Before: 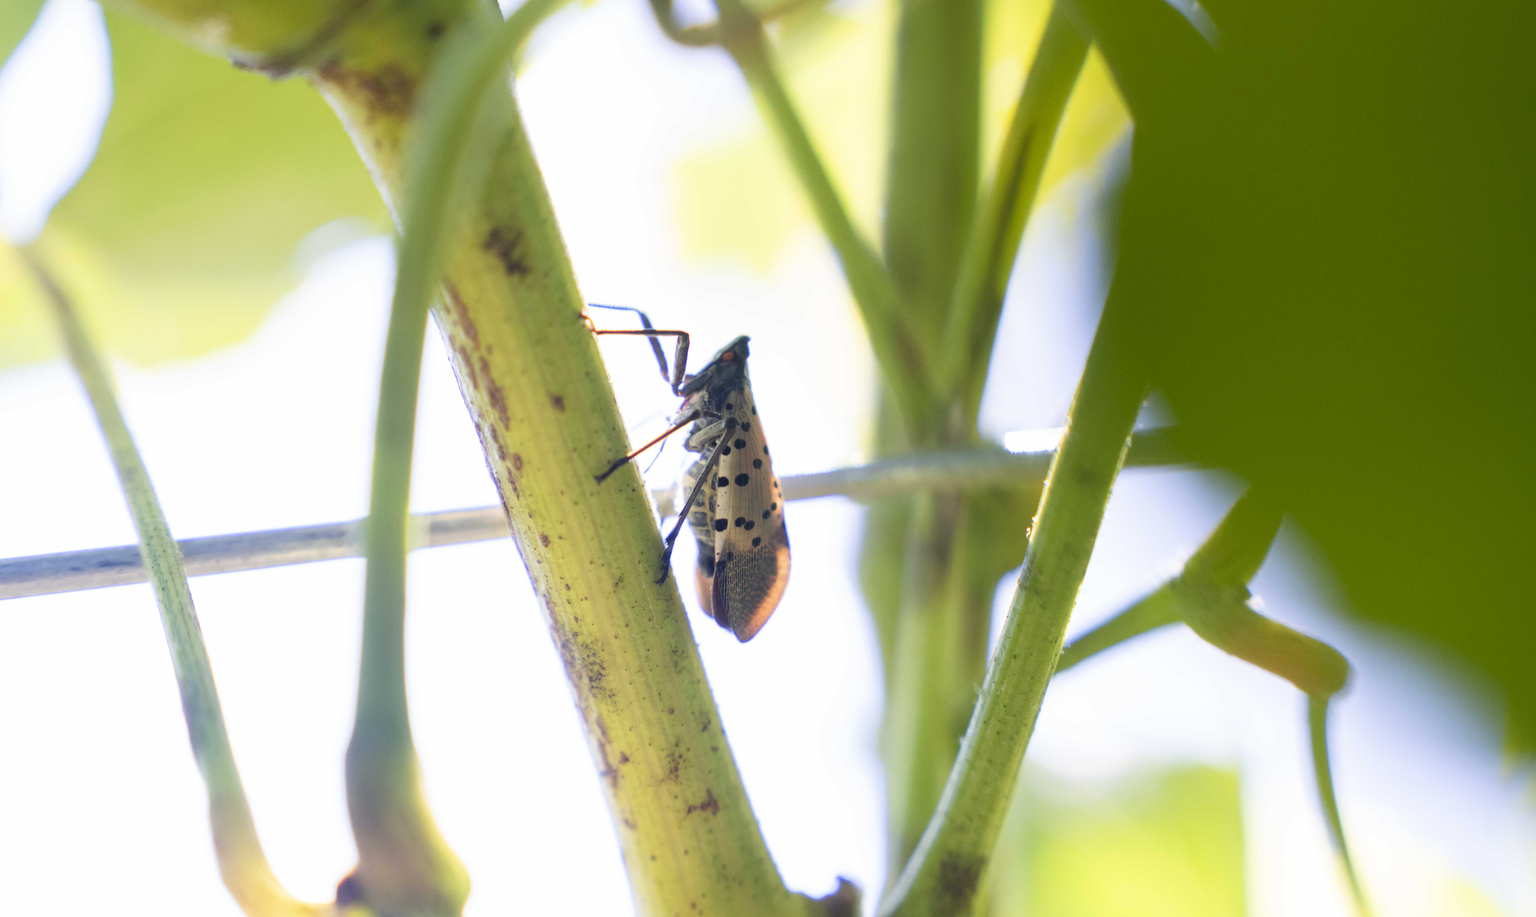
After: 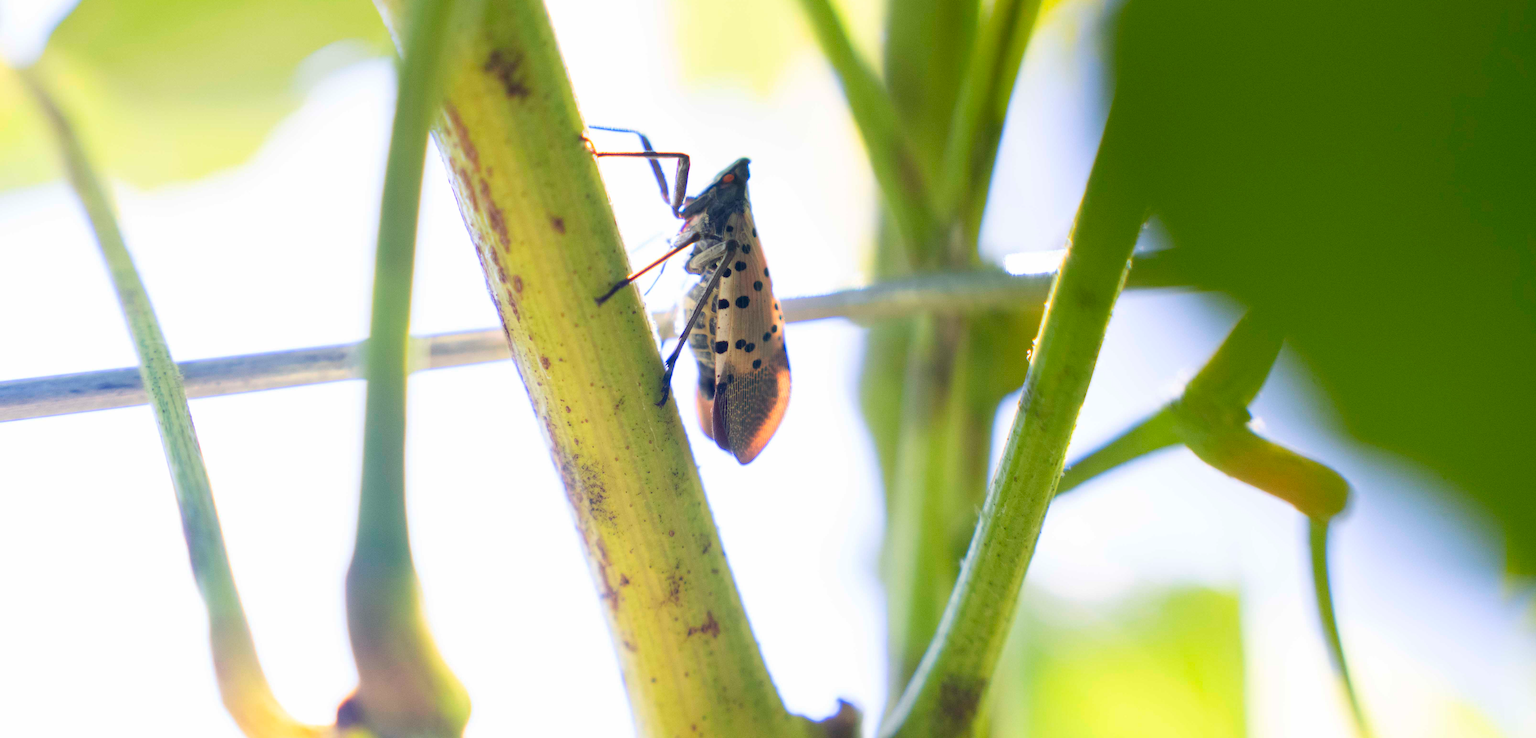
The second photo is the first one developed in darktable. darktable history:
contrast brightness saturation: contrast 0.041, saturation 0.156
crop and rotate: top 19.443%
